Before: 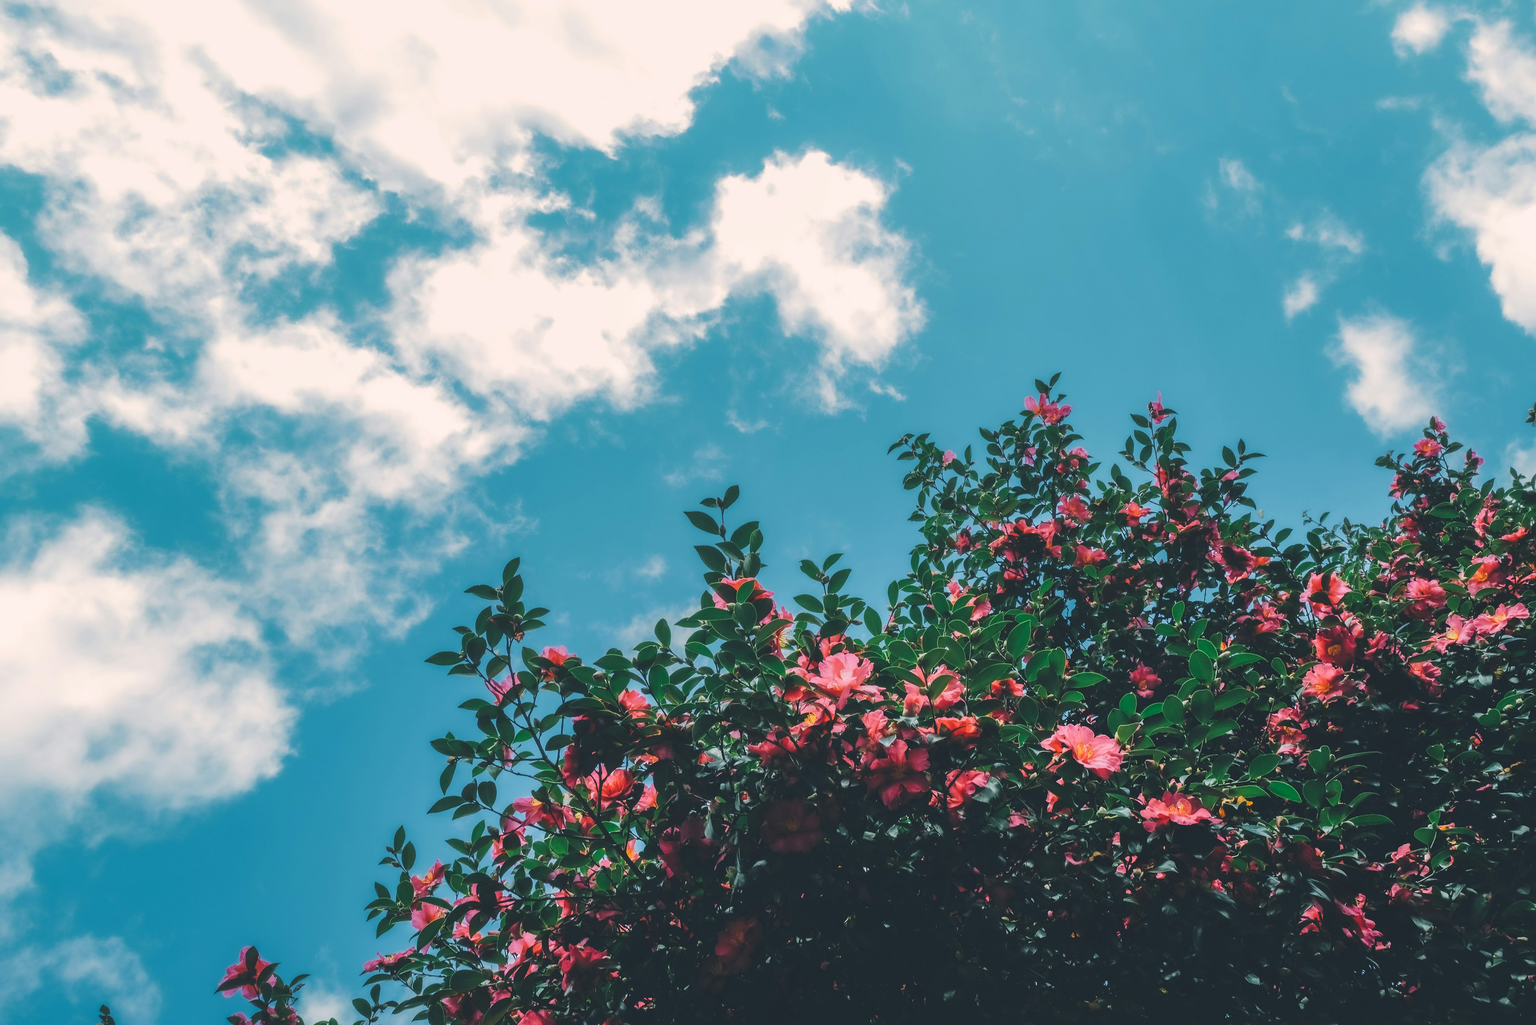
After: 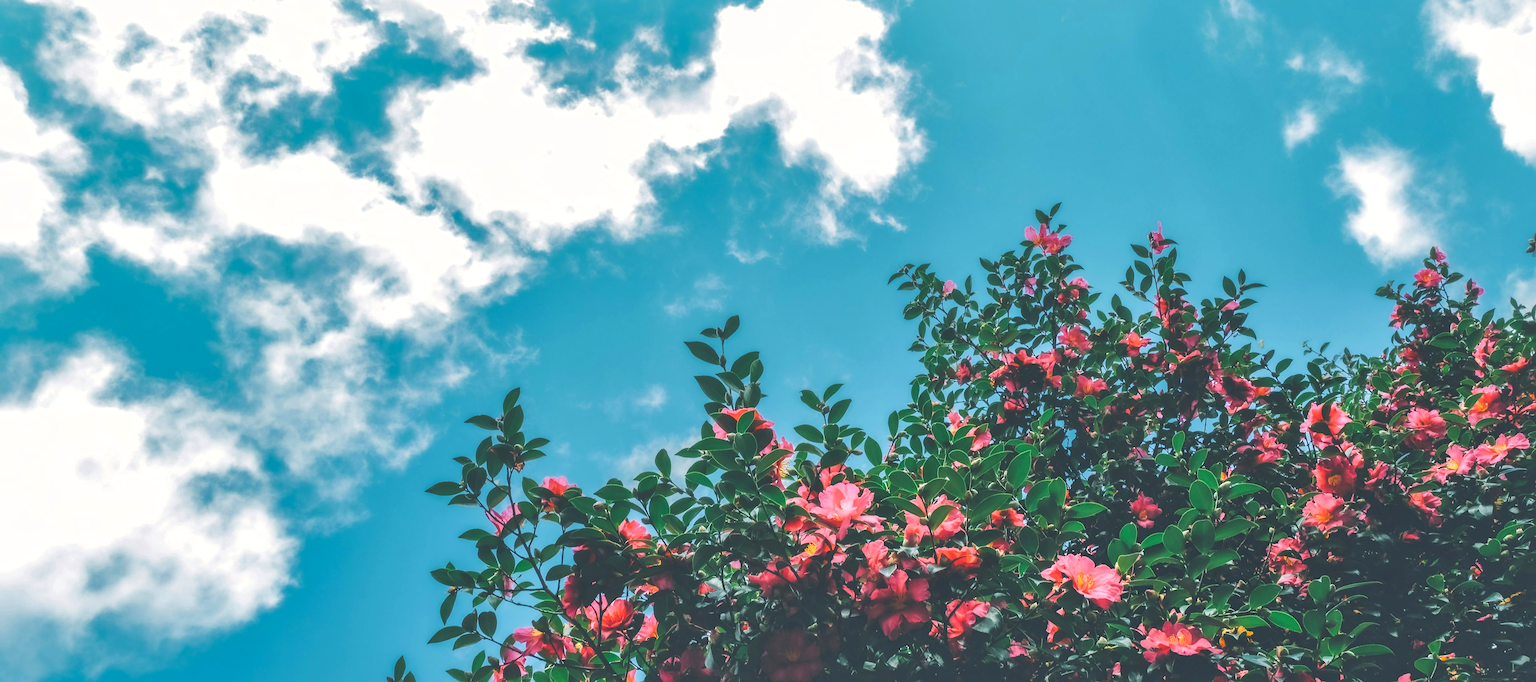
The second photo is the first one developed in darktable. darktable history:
crop: top 16.613%, bottom 16.721%
exposure: black level correction 0, exposure 0.499 EV, compensate highlight preservation false
shadows and highlights: on, module defaults
